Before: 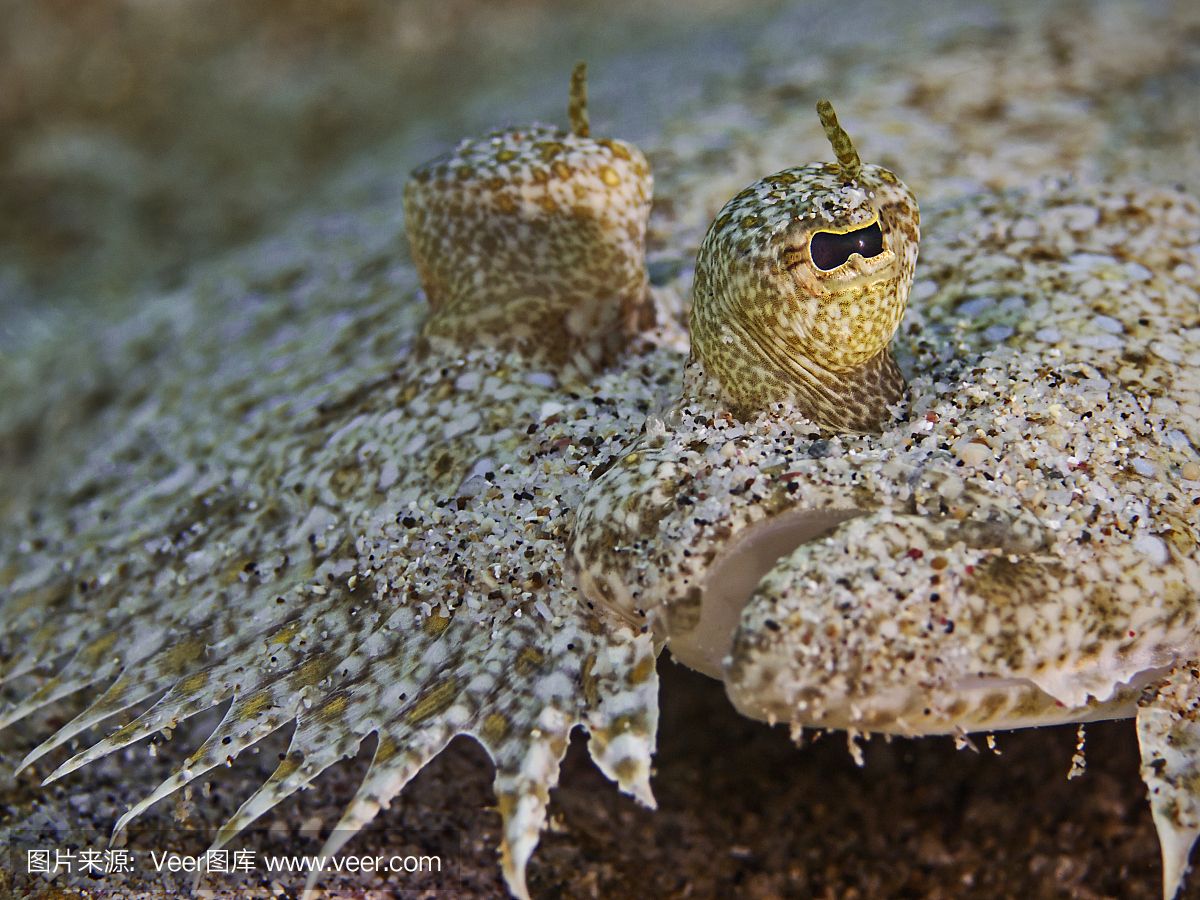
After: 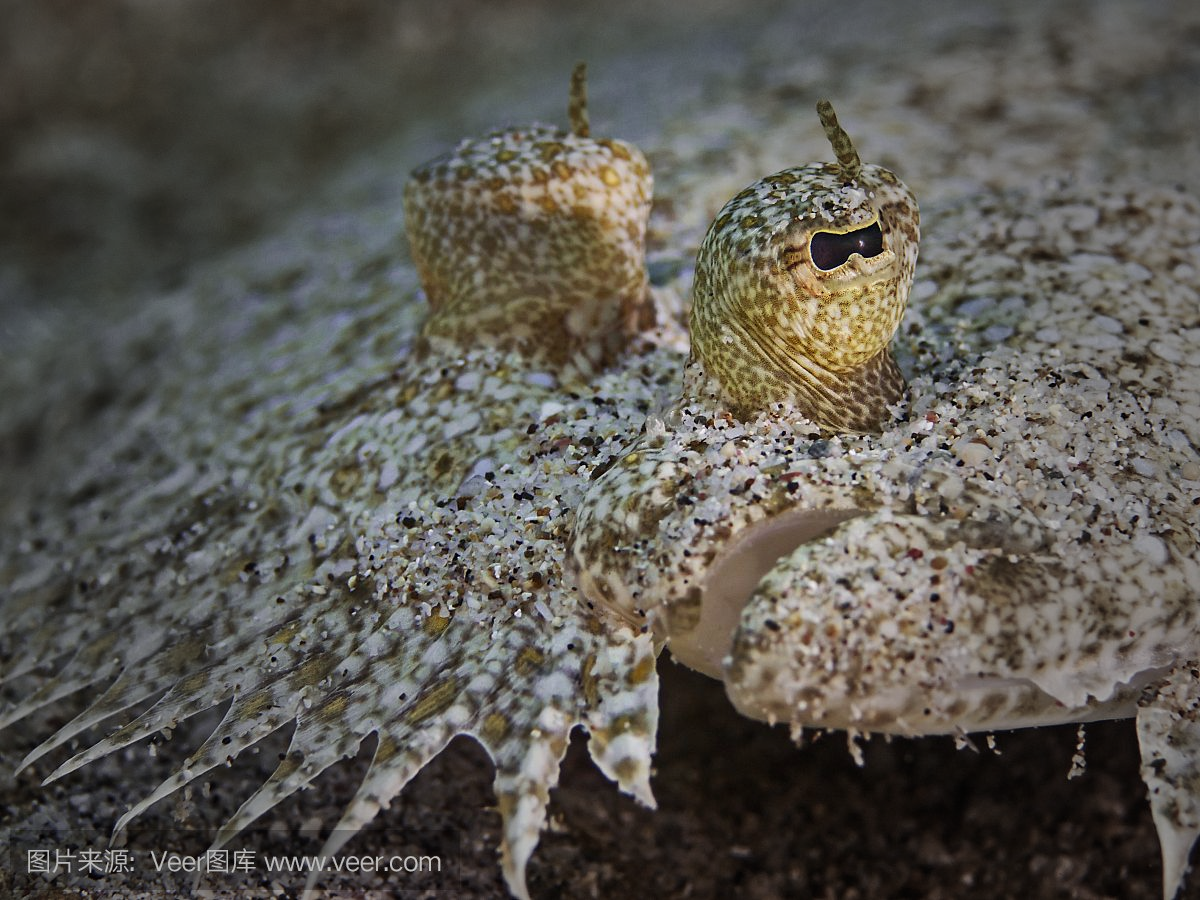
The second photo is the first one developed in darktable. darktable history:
vignetting: fall-off start 39.62%, fall-off radius 40.4%
